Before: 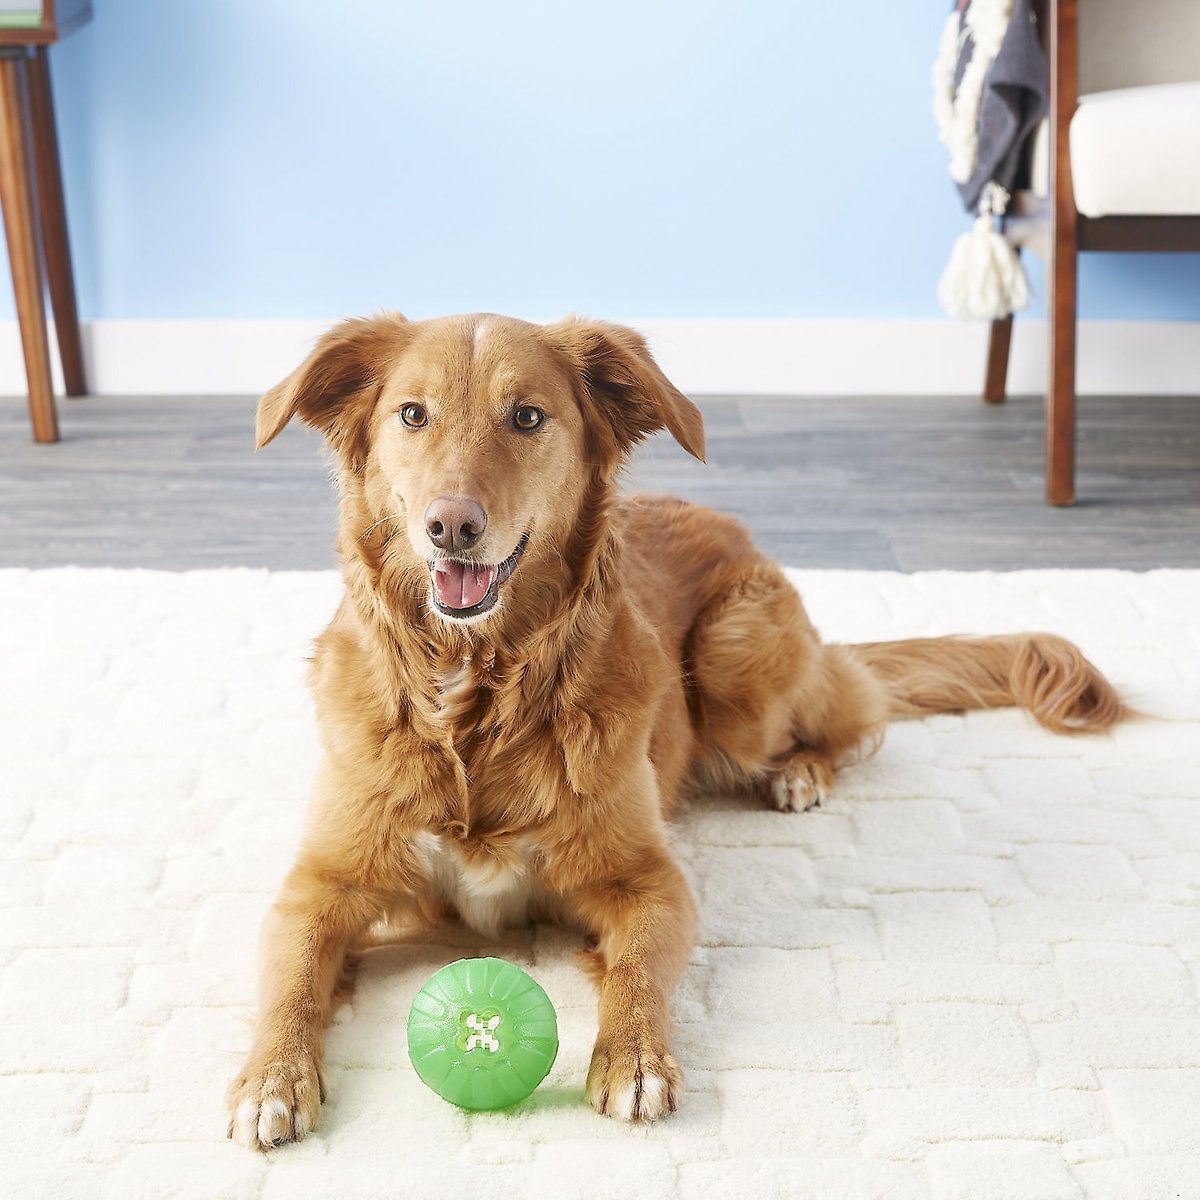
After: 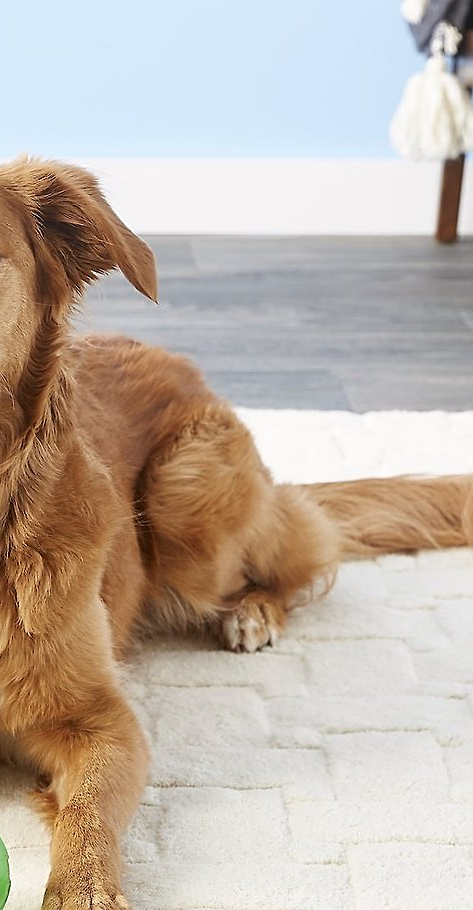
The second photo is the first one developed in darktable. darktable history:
crop: left 45.721%, top 13.393%, right 14.118%, bottom 10.01%
sharpen: on, module defaults
